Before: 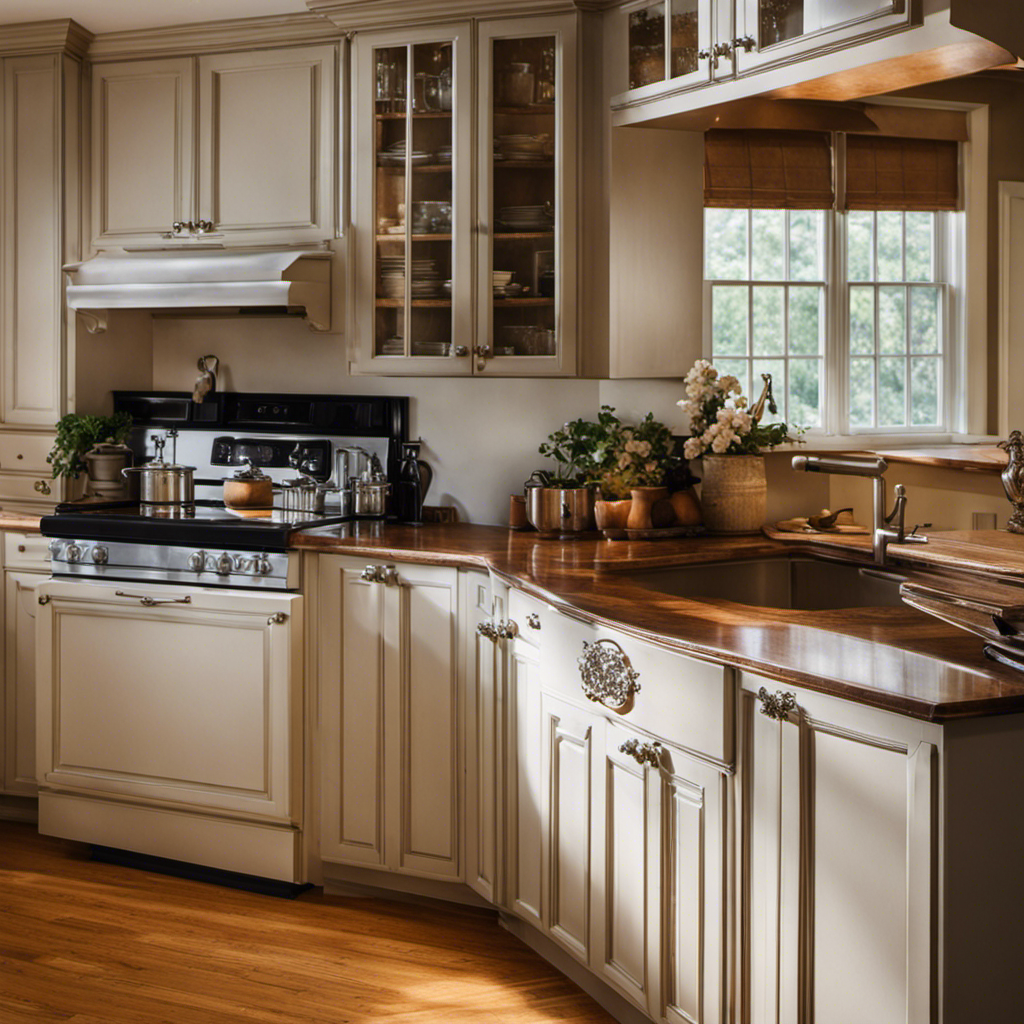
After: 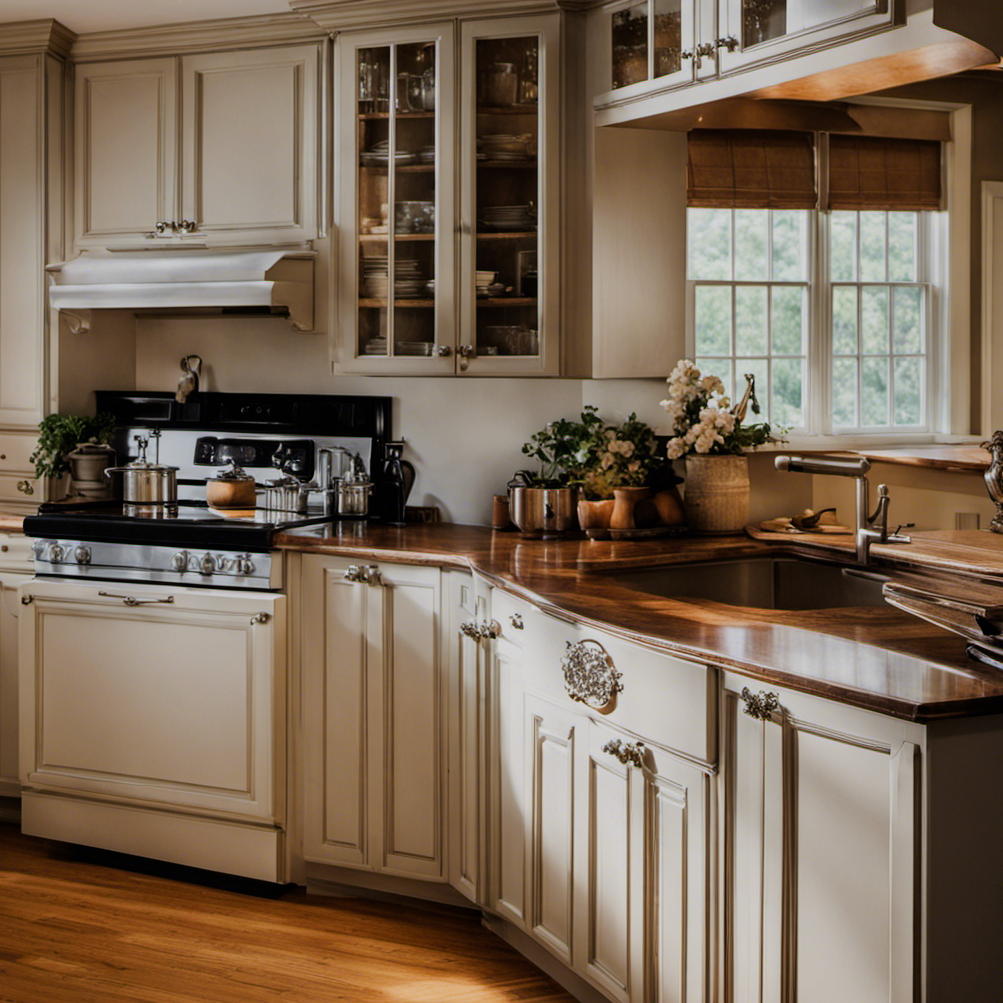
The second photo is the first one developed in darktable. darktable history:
crop: left 1.743%, right 0.268%, bottom 2.011%
filmic rgb: hardness 4.17
